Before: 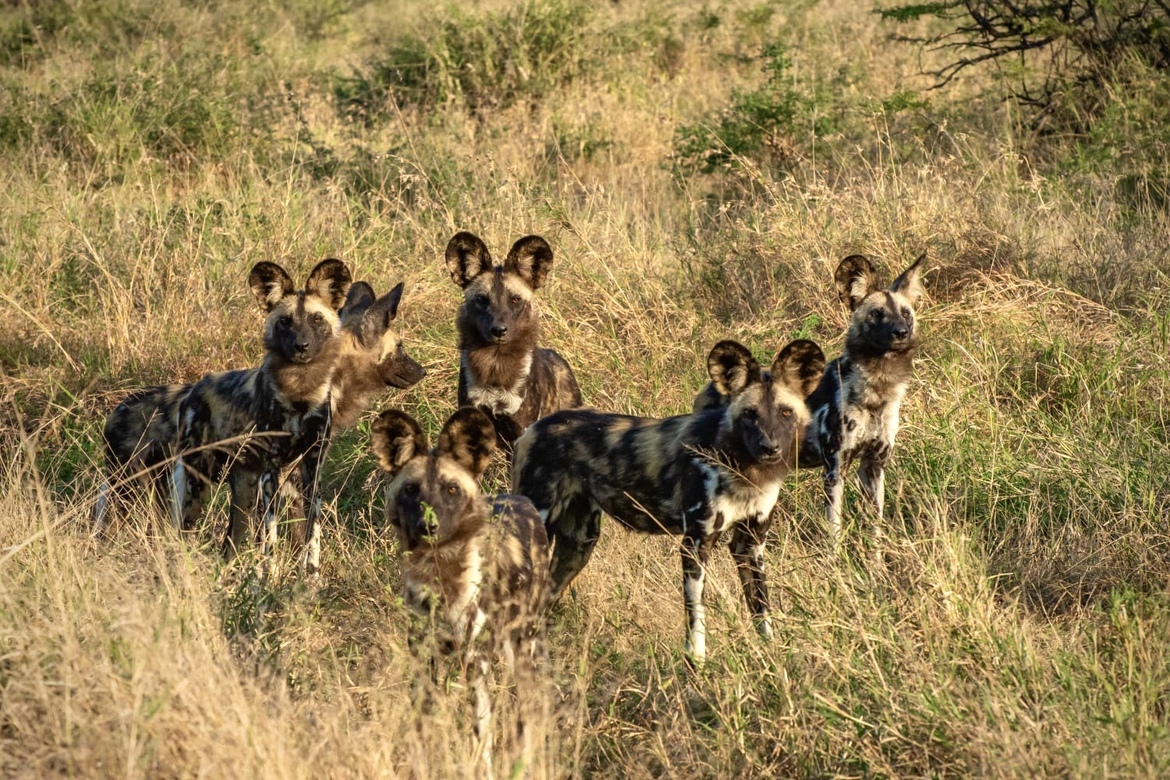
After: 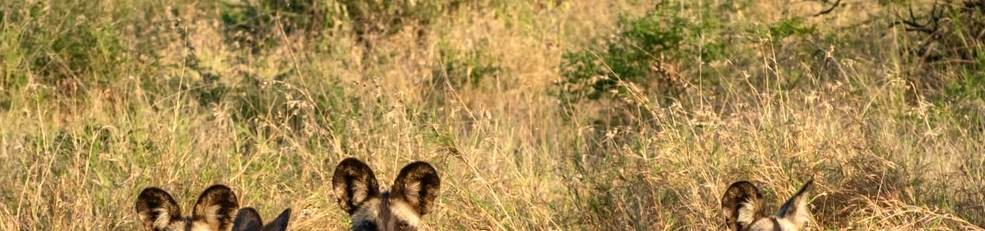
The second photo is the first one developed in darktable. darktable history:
crop and rotate: left 9.684%, top 9.583%, right 6.068%, bottom 60.762%
